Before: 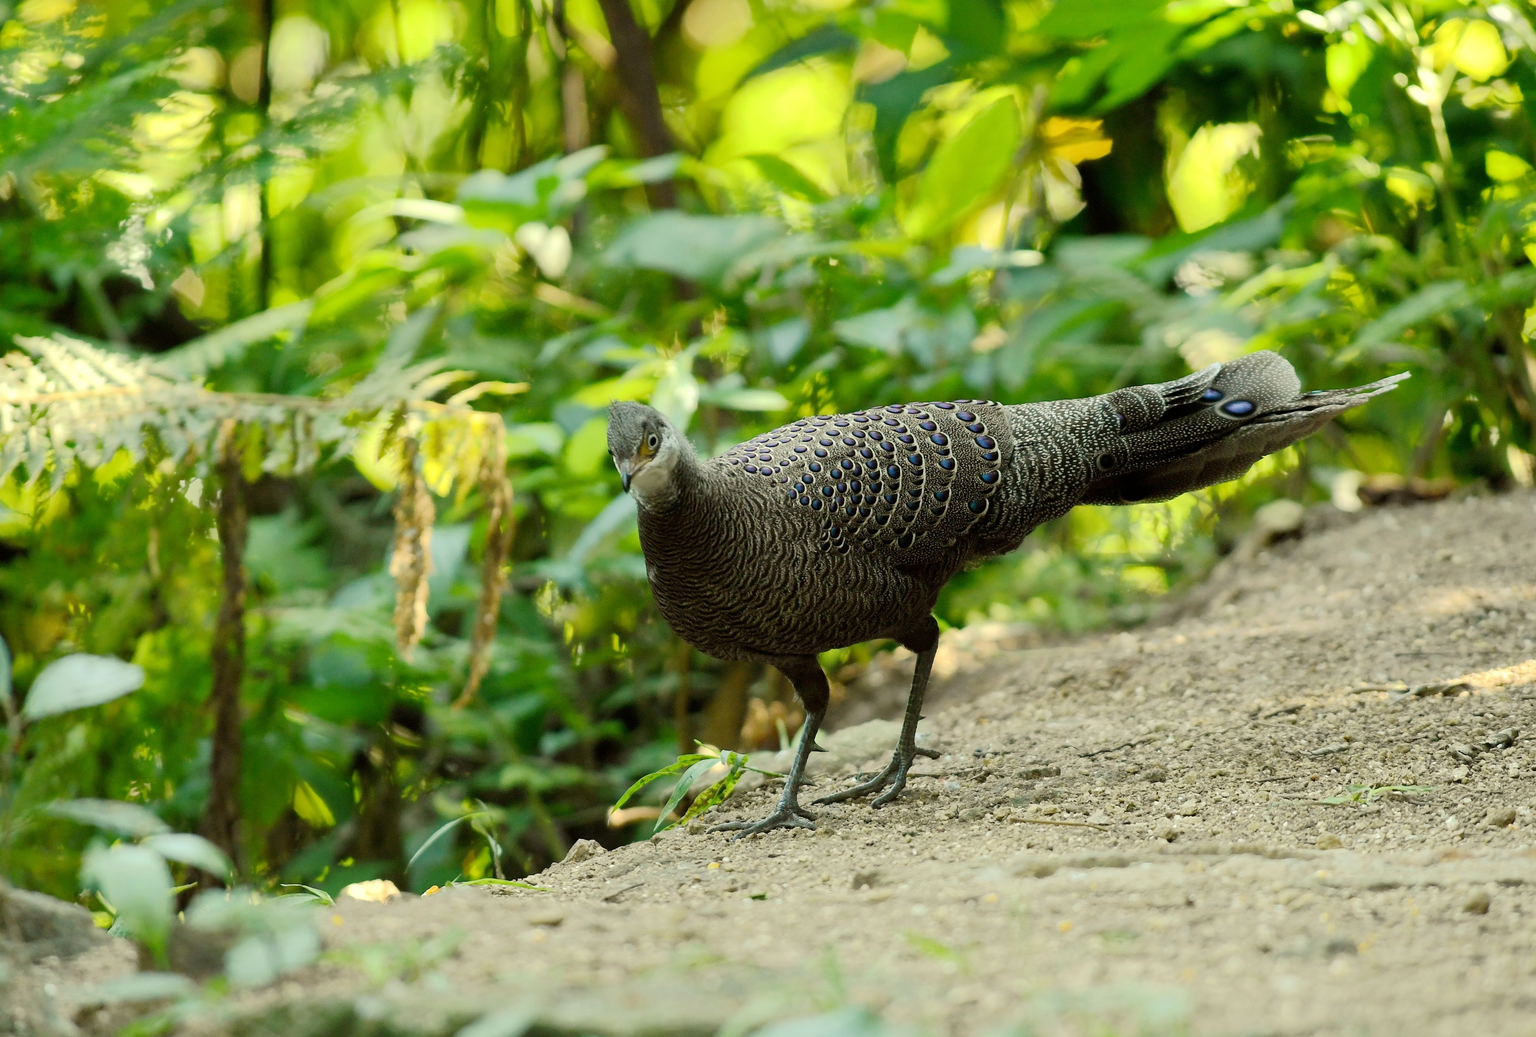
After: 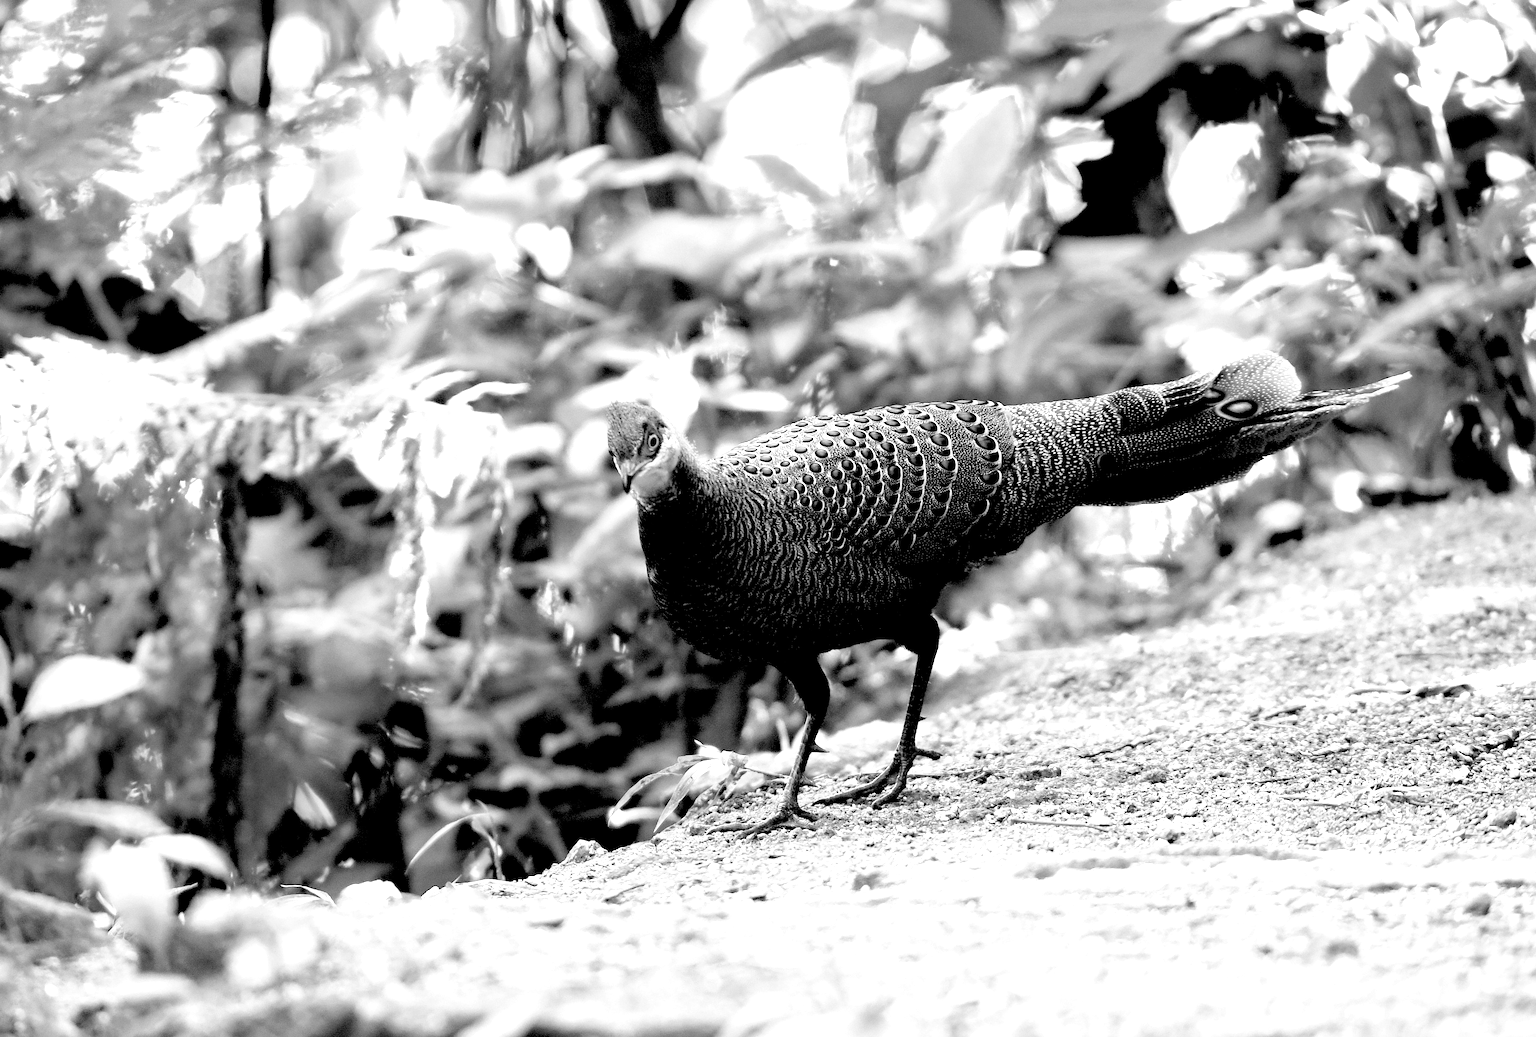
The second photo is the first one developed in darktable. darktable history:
monochrome: a 73.58, b 64.21
exposure: black level correction 0.035, exposure 0.9 EV, compensate highlight preservation false
rgb levels: levels [[0.01, 0.419, 0.839], [0, 0.5, 1], [0, 0.5, 1]]
